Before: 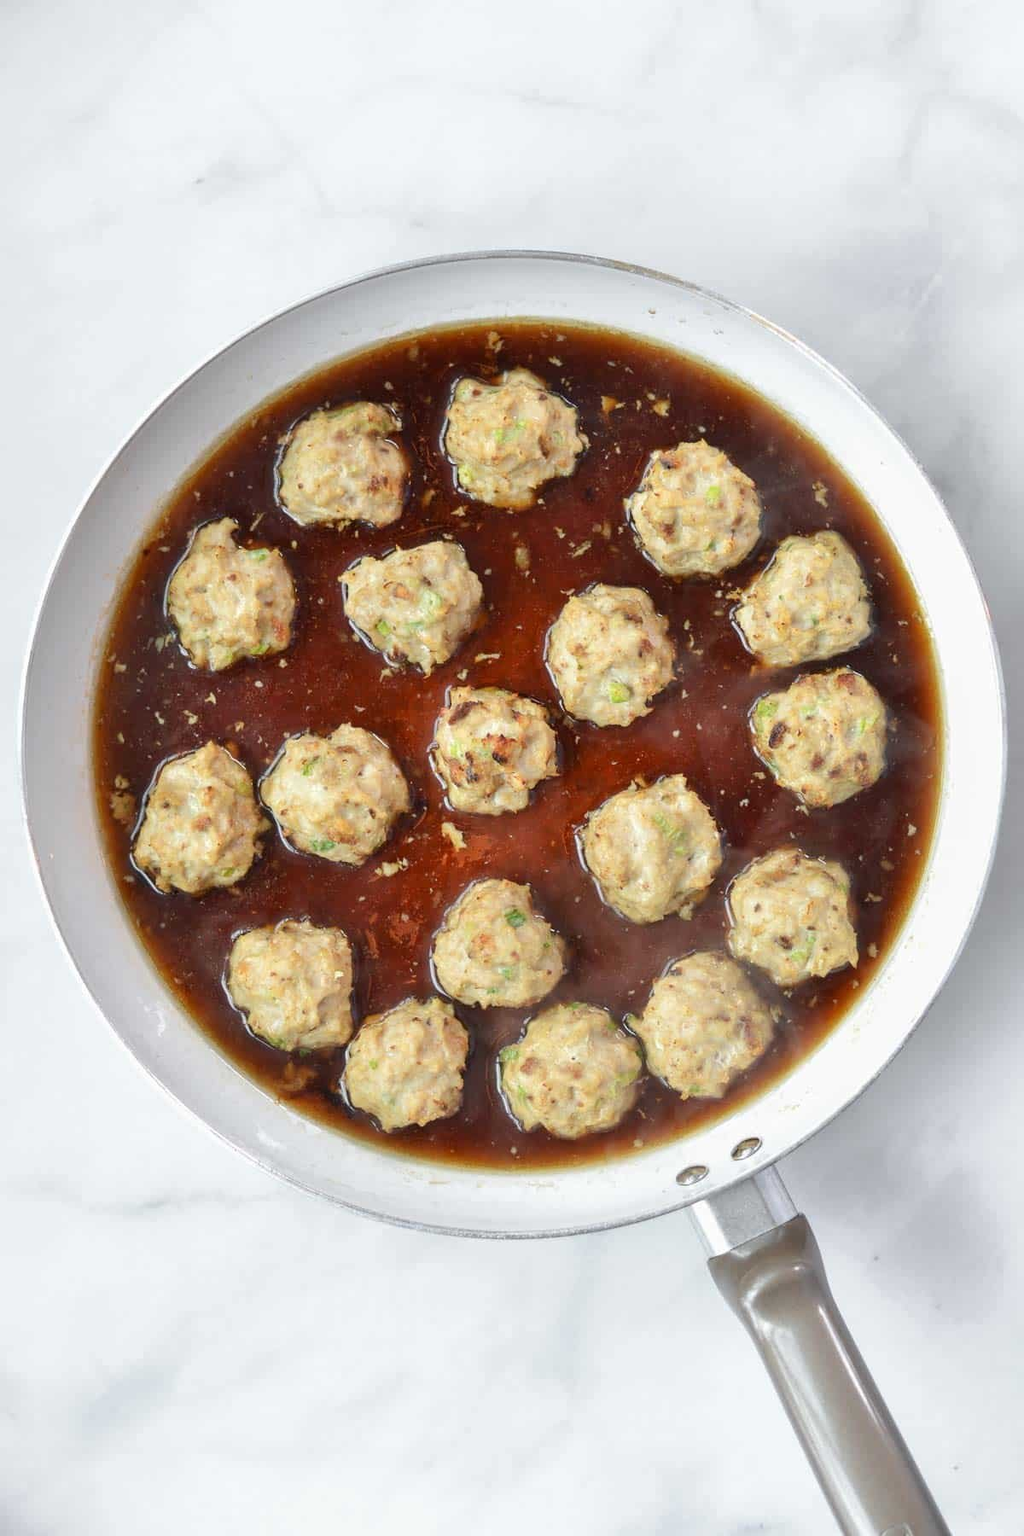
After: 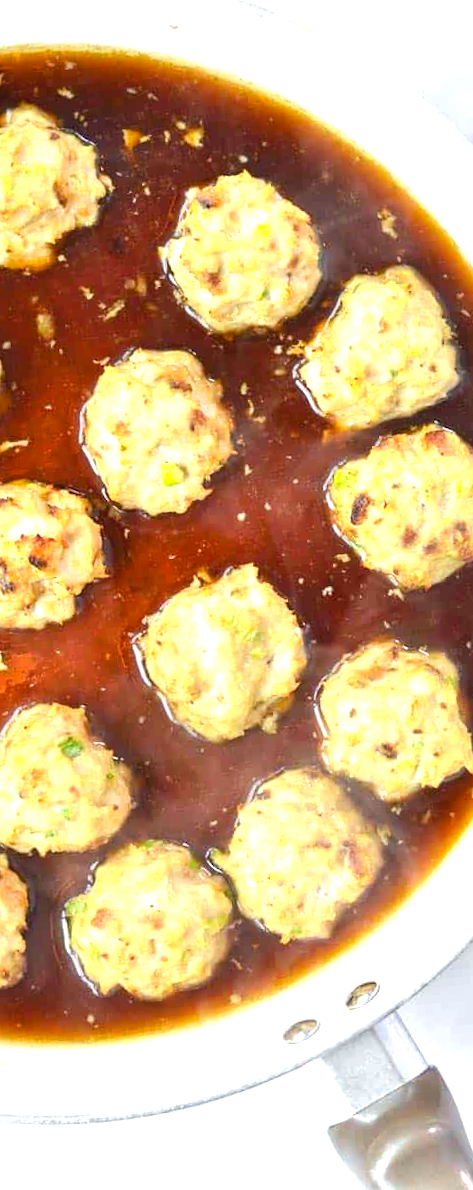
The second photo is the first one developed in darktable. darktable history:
color balance rgb: global vibrance 42.74%
rotate and perspective: rotation -4.57°, crop left 0.054, crop right 0.944, crop top 0.087, crop bottom 0.914
crop: left 45.721%, top 13.393%, right 14.118%, bottom 10.01%
exposure: black level correction 0, exposure 0.95 EV, compensate exposure bias true, compensate highlight preservation false
